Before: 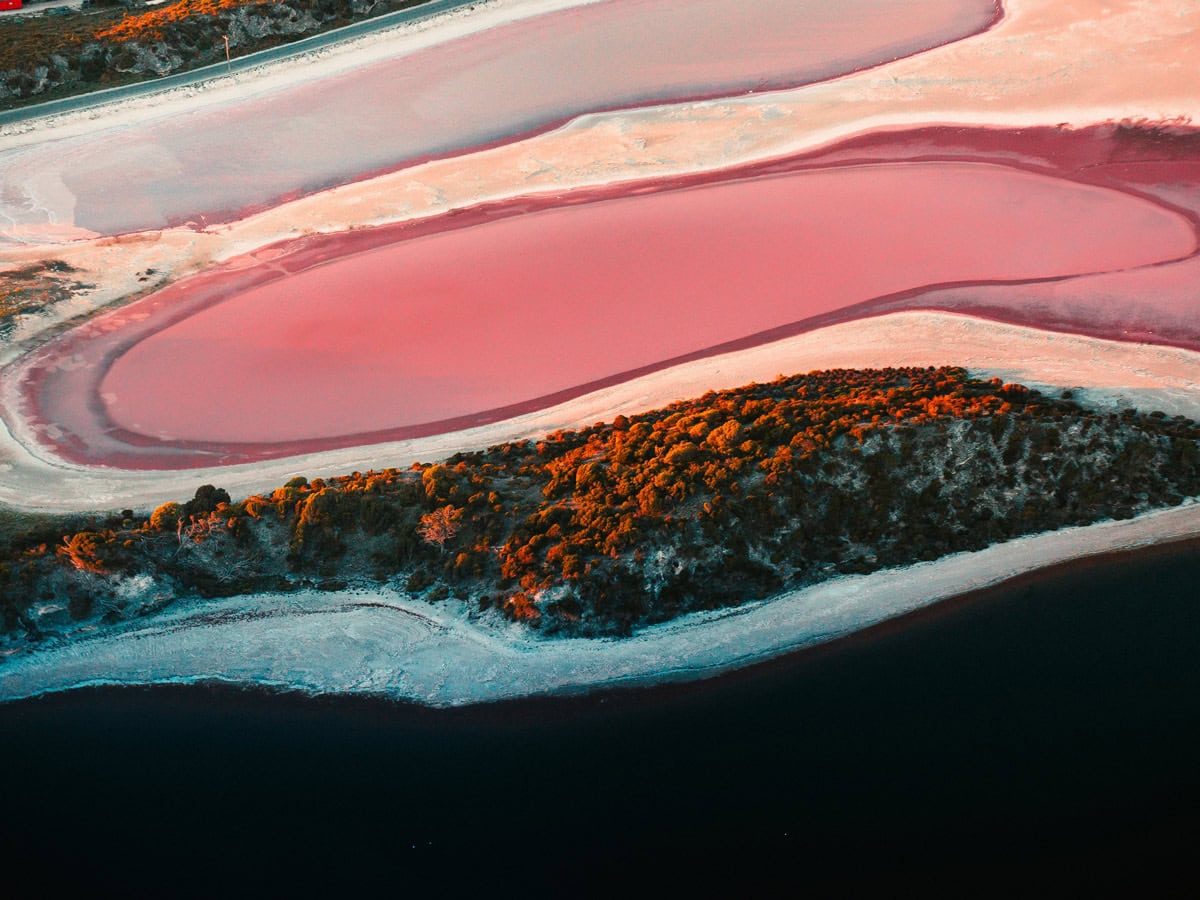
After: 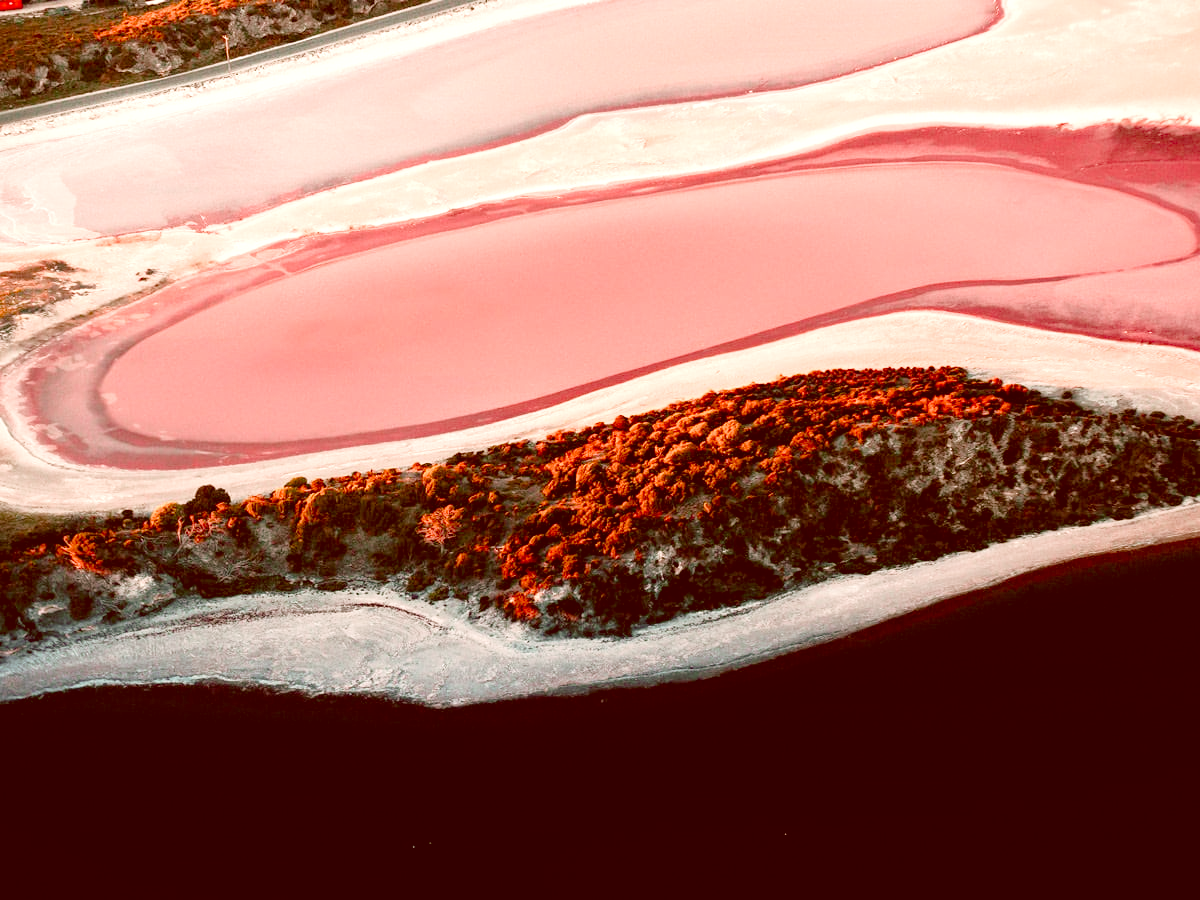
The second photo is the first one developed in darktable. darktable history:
tone curve: curves: ch0 [(0, 0) (0.003, 0.003) (0.011, 0.006) (0.025, 0.015) (0.044, 0.025) (0.069, 0.034) (0.1, 0.052) (0.136, 0.092) (0.177, 0.157) (0.224, 0.228) (0.277, 0.305) (0.335, 0.392) (0.399, 0.466) (0.468, 0.543) (0.543, 0.612) (0.623, 0.692) (0.709, 0.78) (0.801, 0.865) (0.898, 0.935) (1, 1)], preserve colors none
color balance rgb: perceptual saturation grading › global saturation 20%, perceptual saturation grading › highlights -50%, perceptual saturation grading › shadows 30%
exposure: exposure 0.559 EV, compensate highlight preservation false
color correction: highlights a* 9.03, highlights b* 8.71, shadows a* 40, shadows b* 40, saturation 0.8
